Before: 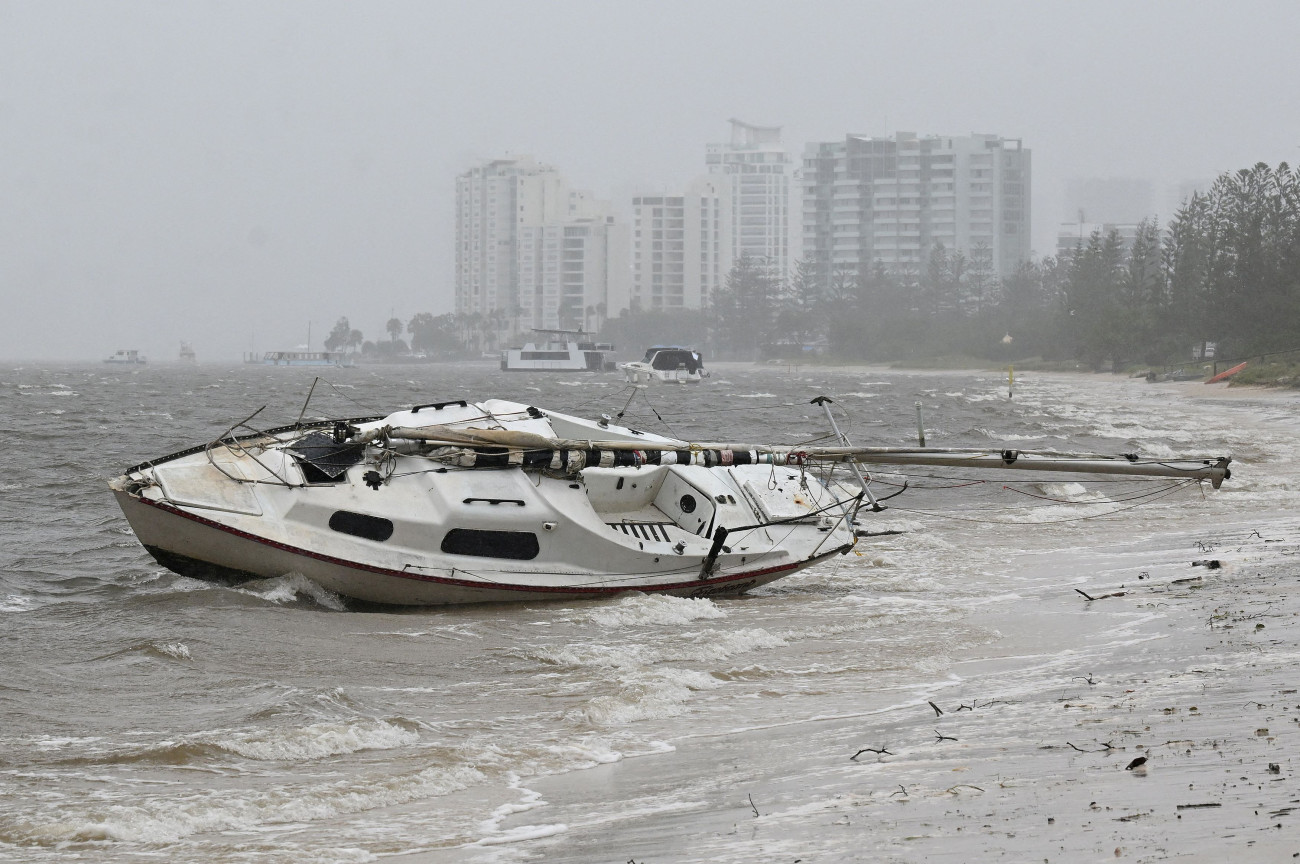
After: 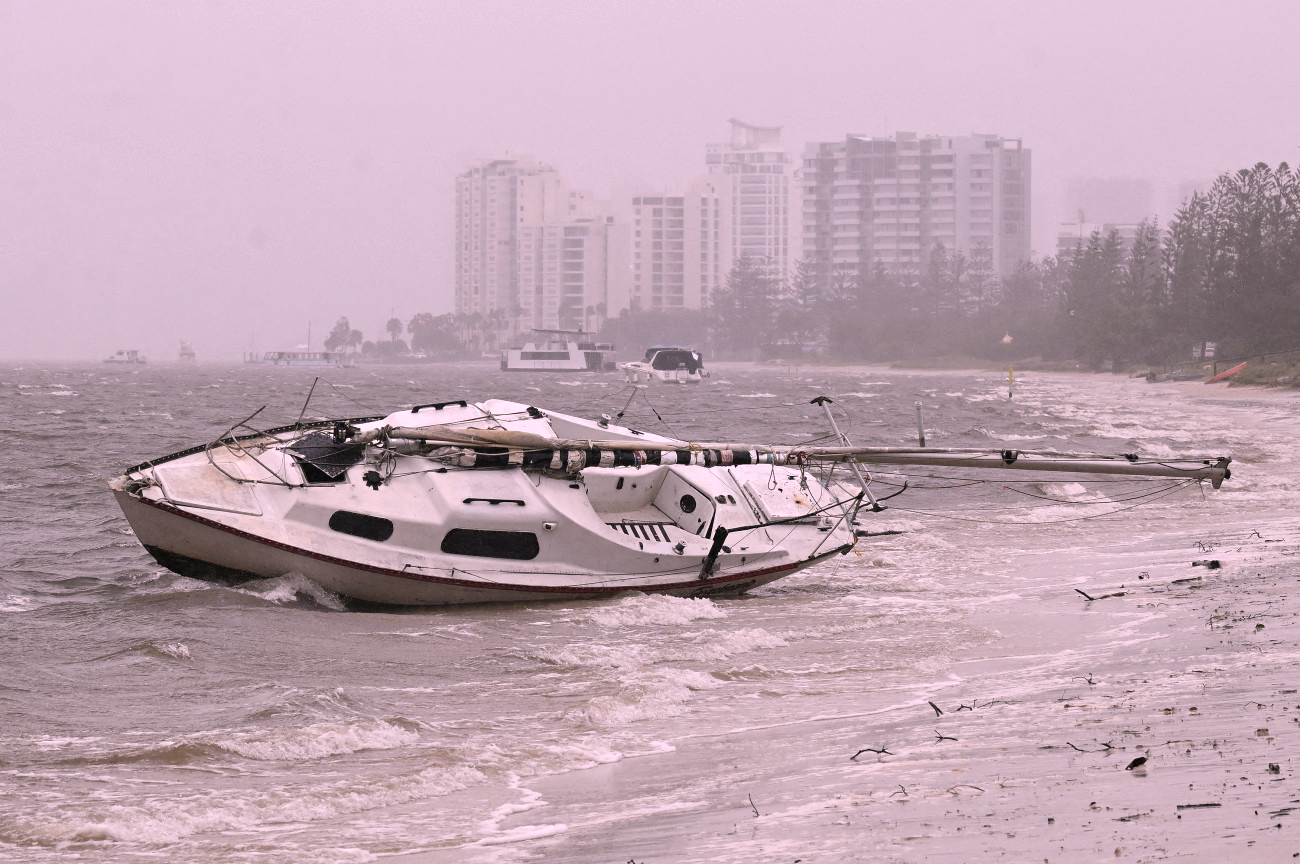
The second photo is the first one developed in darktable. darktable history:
color calibration: x 0.342, y 0.356, temperature 5122 K
white balance: red 1.188, blue 1.11
contrast brightness saturation: saturation -0.17
